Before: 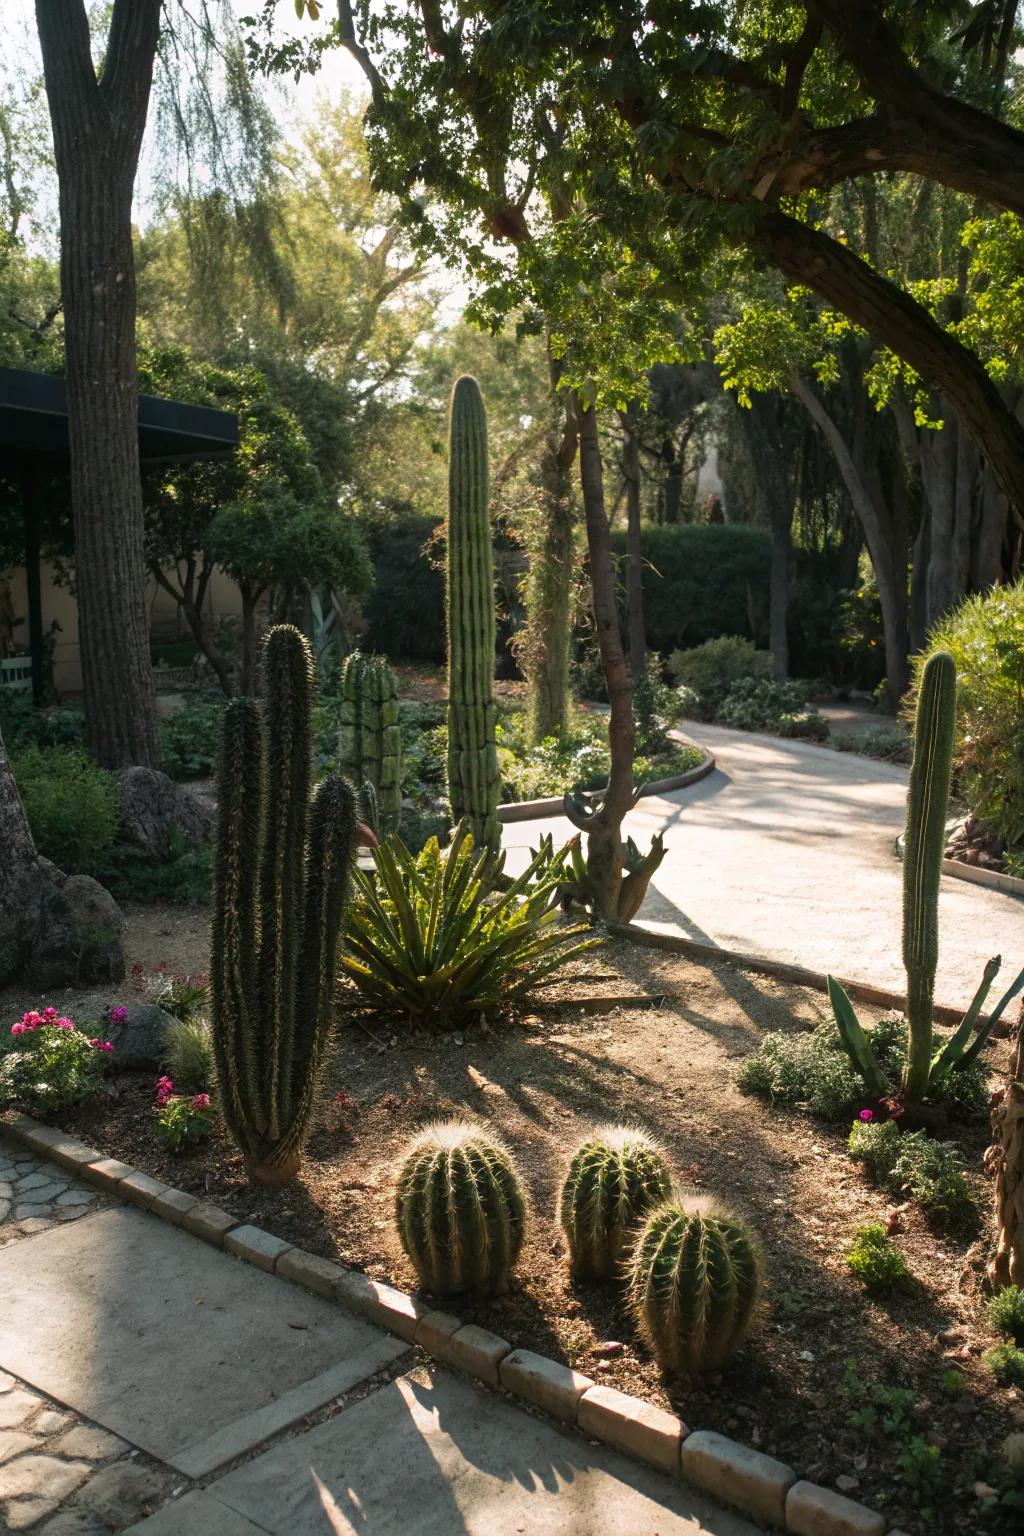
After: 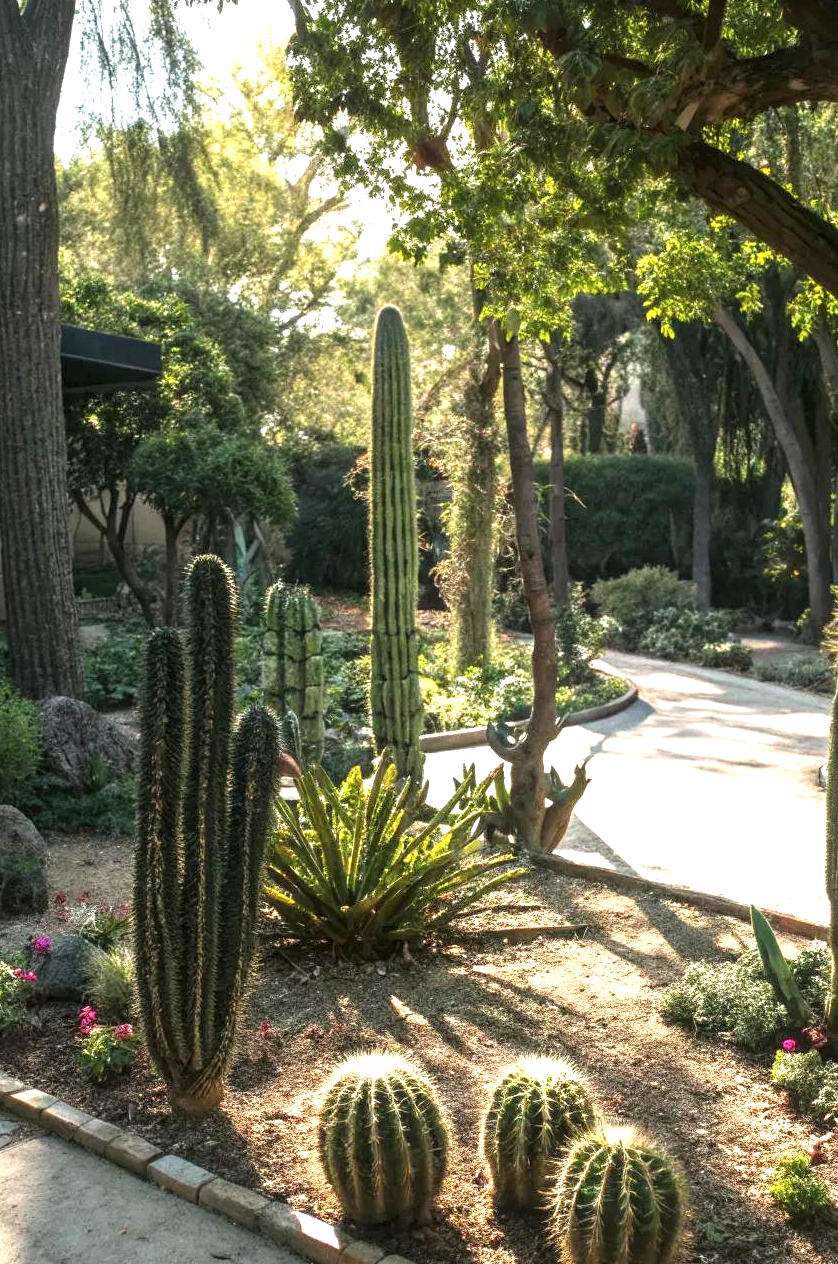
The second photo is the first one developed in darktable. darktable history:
crop and rotate: left 7.522%, top 4.561%, right 10.578%, bottom 13.122%
local contrast: detail 130%
exposure: black level correction 0, exposure 1 EV, compensate highlight preservation false
